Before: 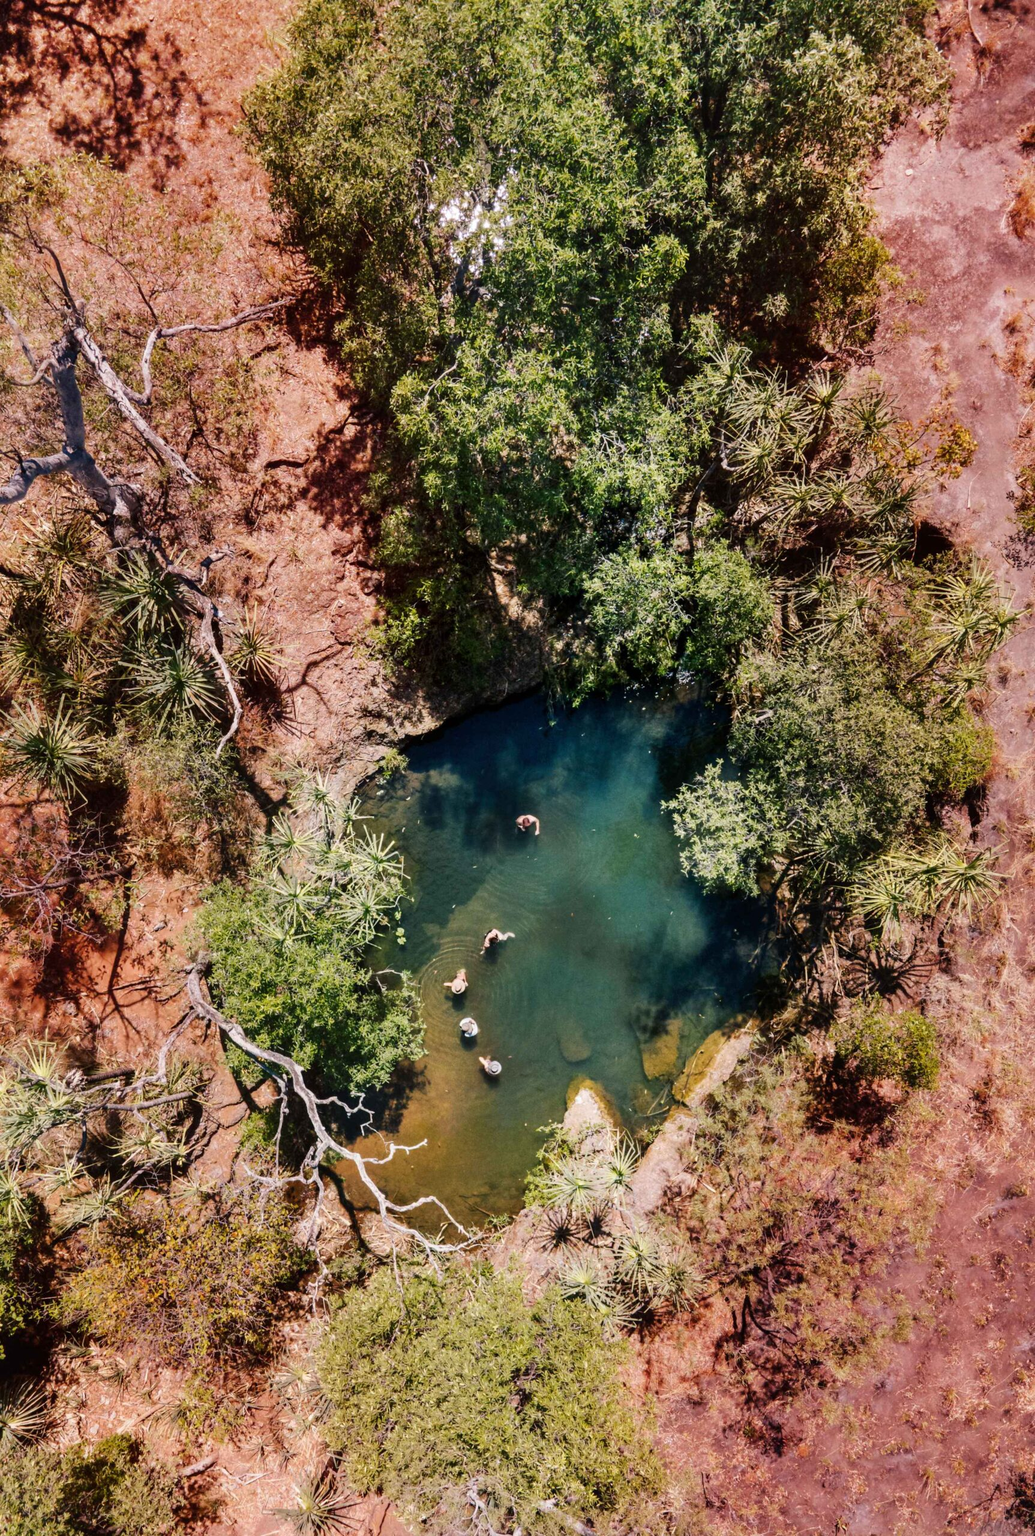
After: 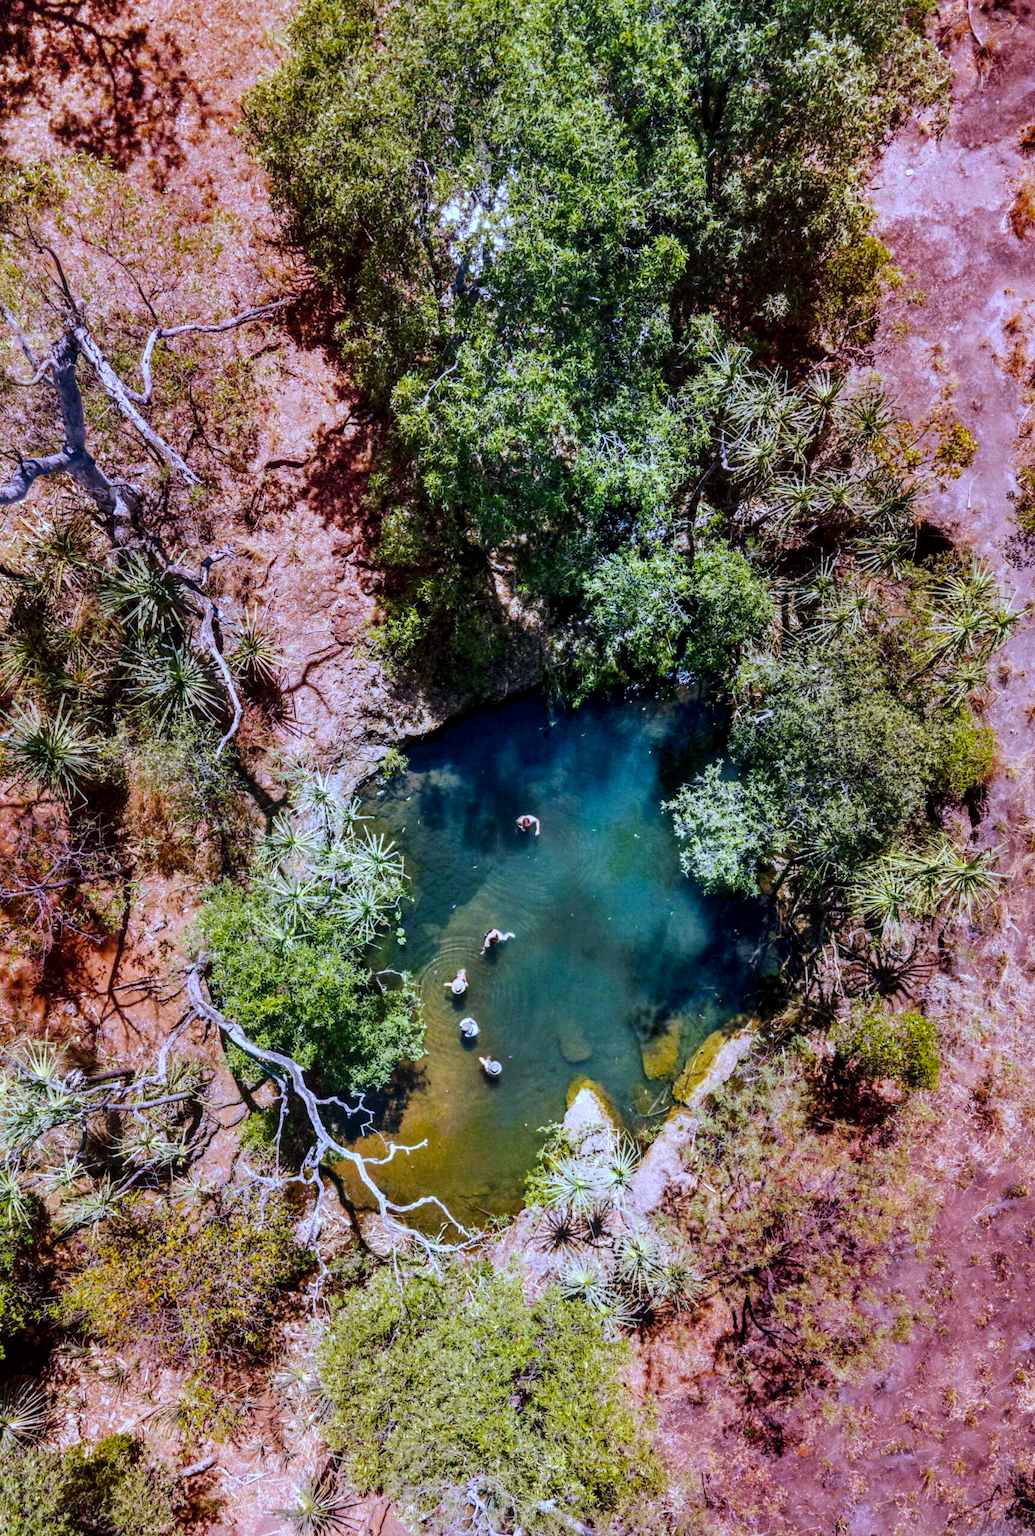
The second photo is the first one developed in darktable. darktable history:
white balance: red 0.871, blue 1.249
local contrast: on, module defaults
contrast brightness saturation: saturation -0.05
exposure: exposure 0.081 EV, compensate highlight preservation false
color balance rgb: perceptual saturation grading › global saturation 30%, global vibrance 20%
